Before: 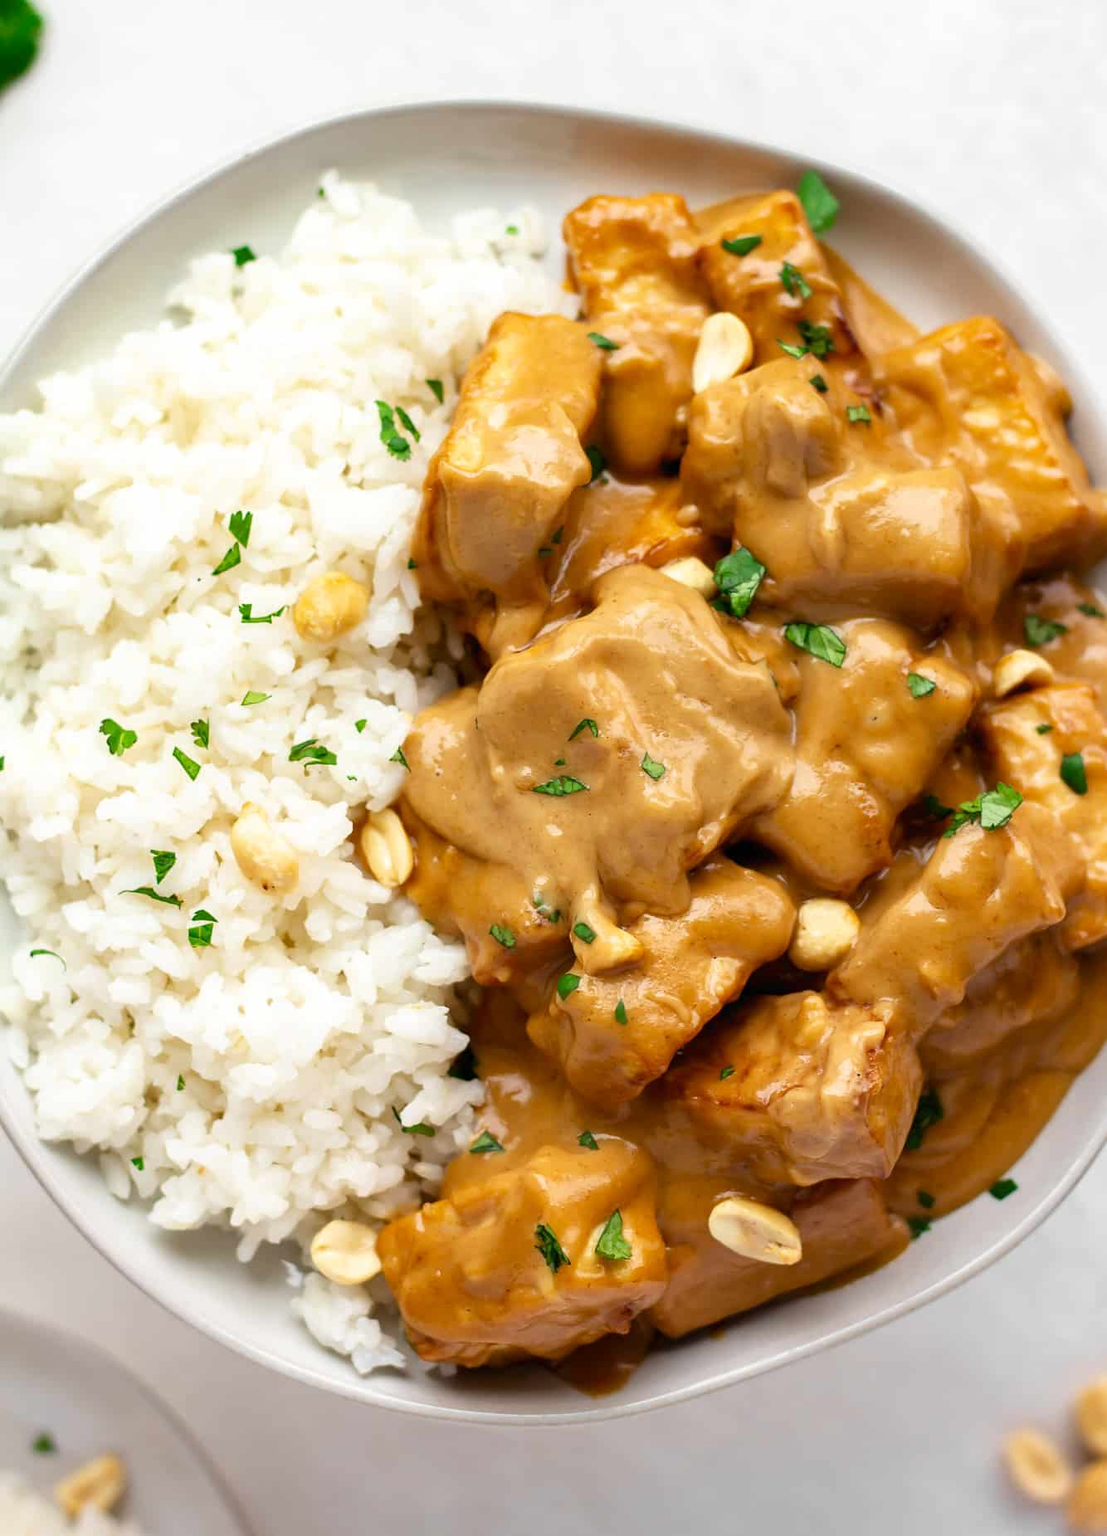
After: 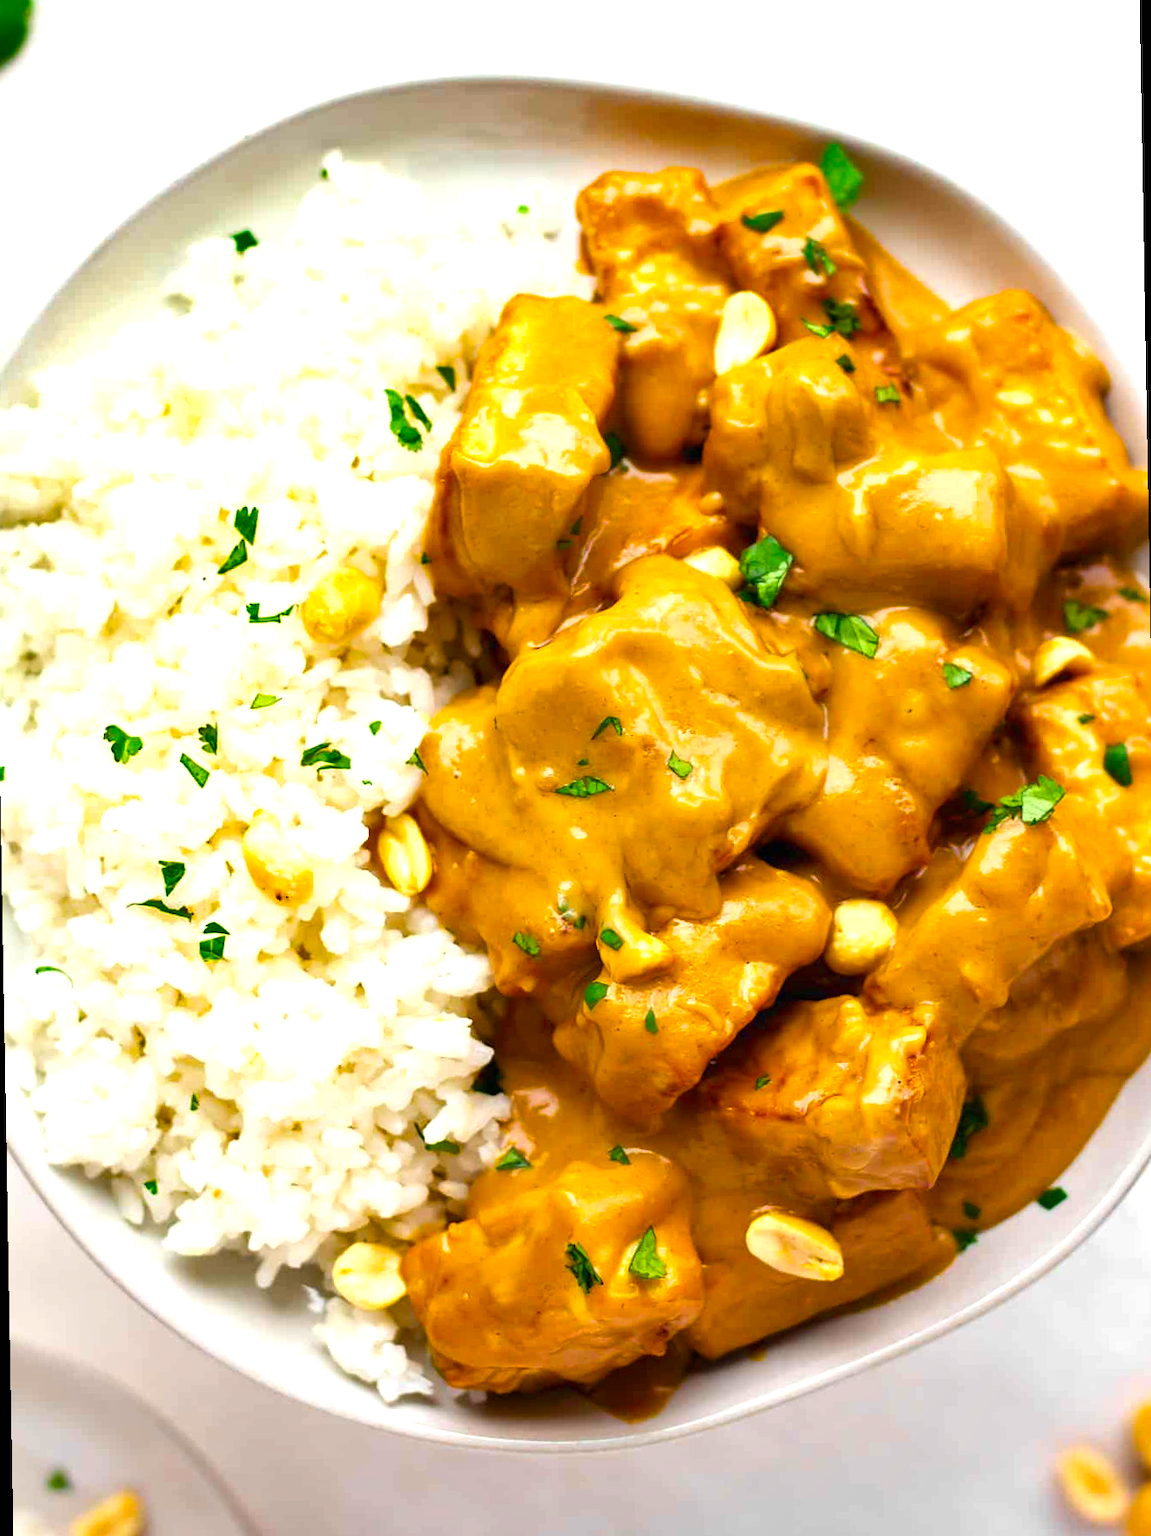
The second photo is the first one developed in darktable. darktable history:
rotate and perspective: rotation -1°, crop left 0.011, crop right 0.989, crop top 0.025, crop bottom 0.975
shadows and highlights: shadows 32, highlights -32, soften with gaussian
exposure: black level correction 0, exposure 0.5 EV, compensate exposure bias true, compensate highlight preservation false
color balance rgb: linear chroma grading › global chroma 15%, perceptual saturation grading › global saturation 30%
